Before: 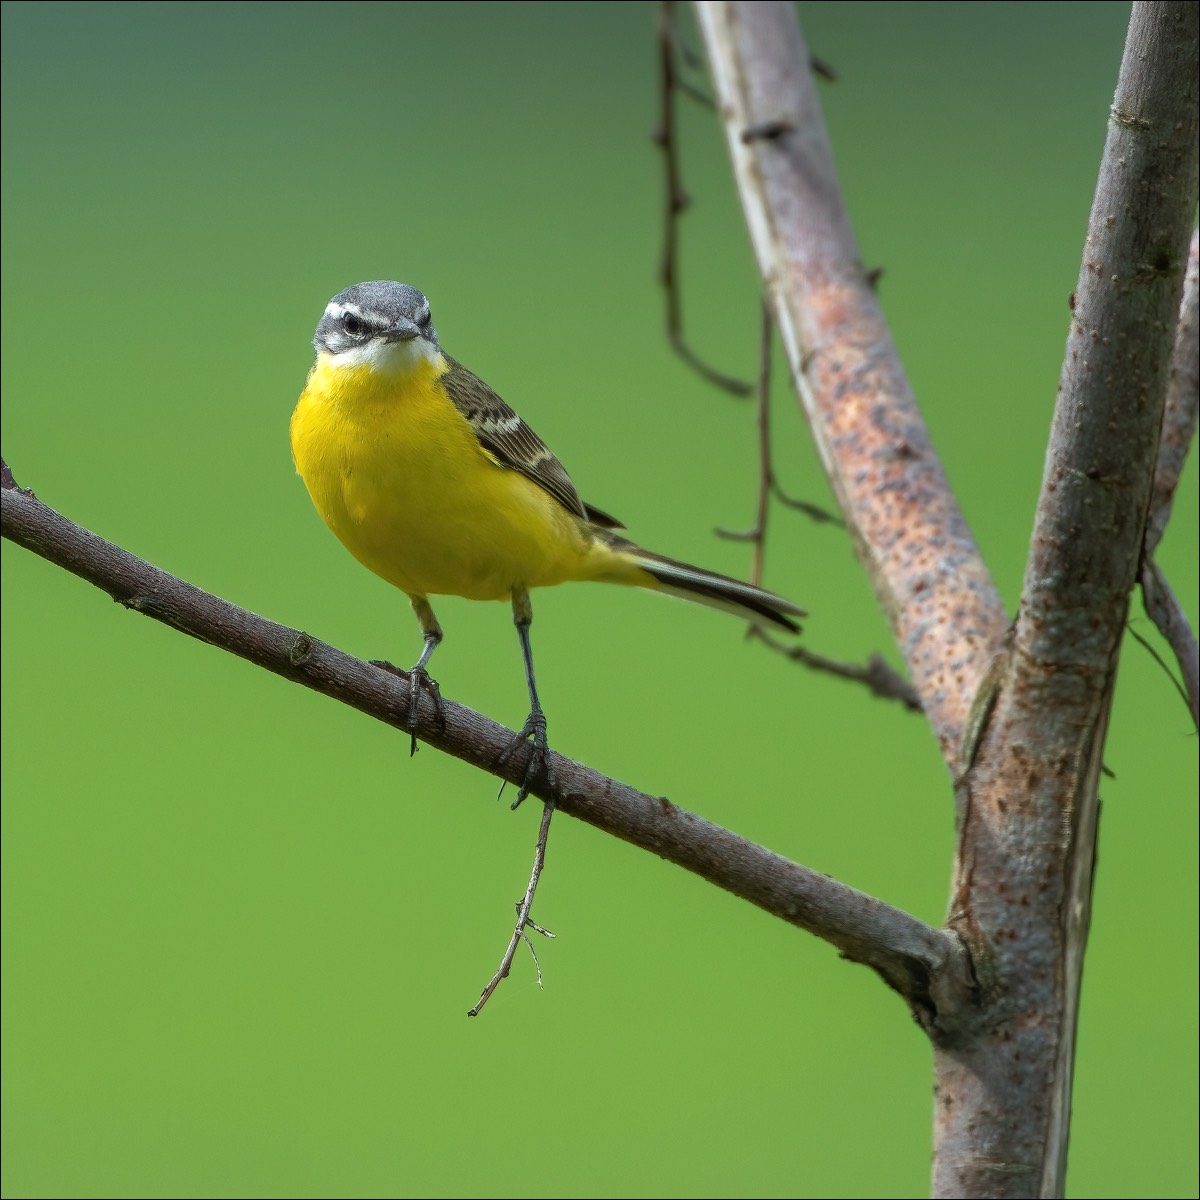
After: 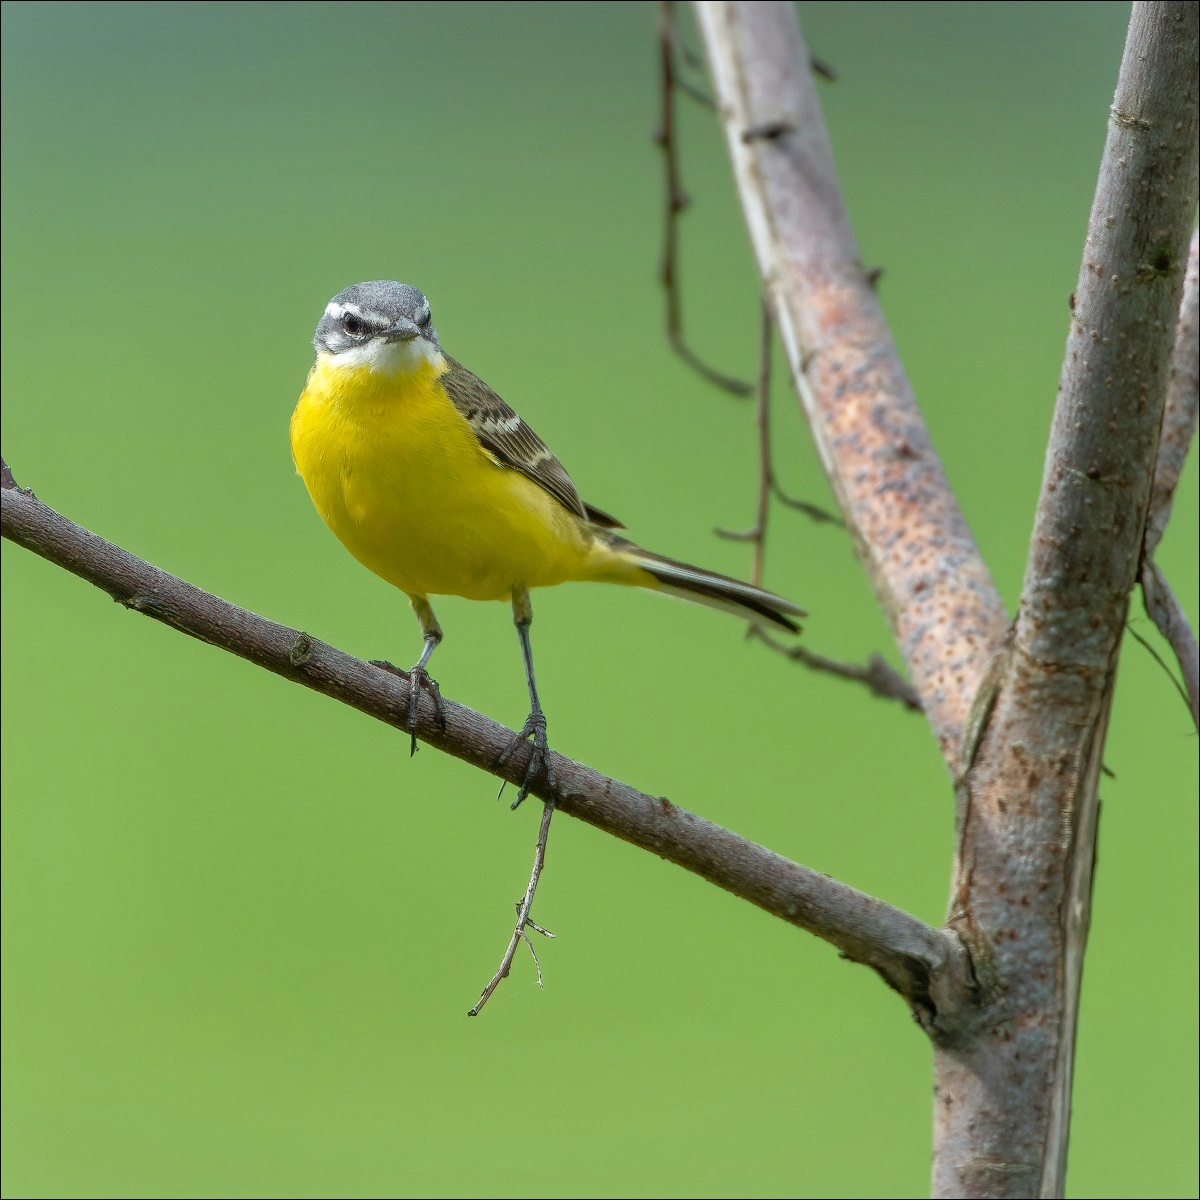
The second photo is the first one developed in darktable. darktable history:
shadows and highlights: shadows 22.41, highlights -48.7, soften with gaussian
